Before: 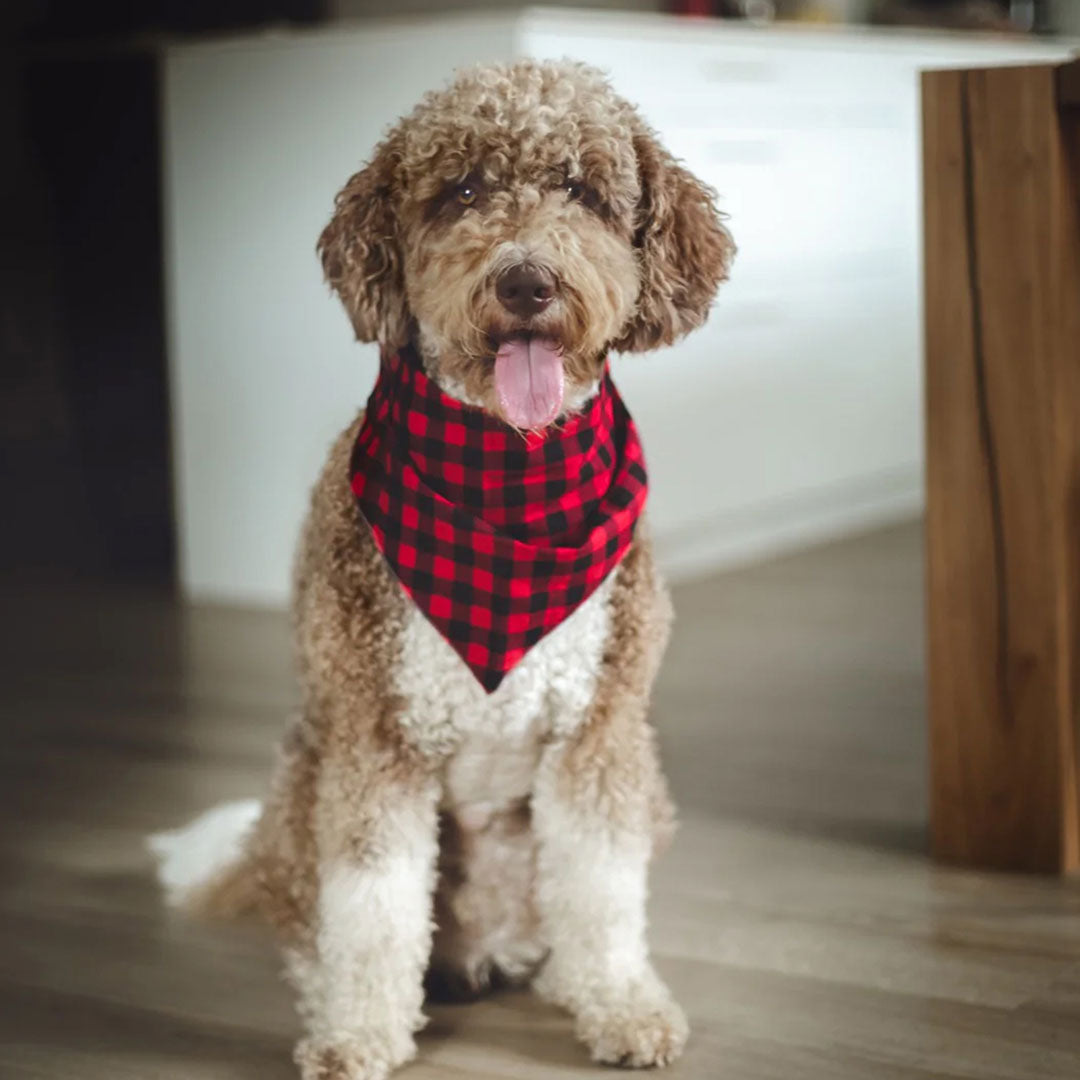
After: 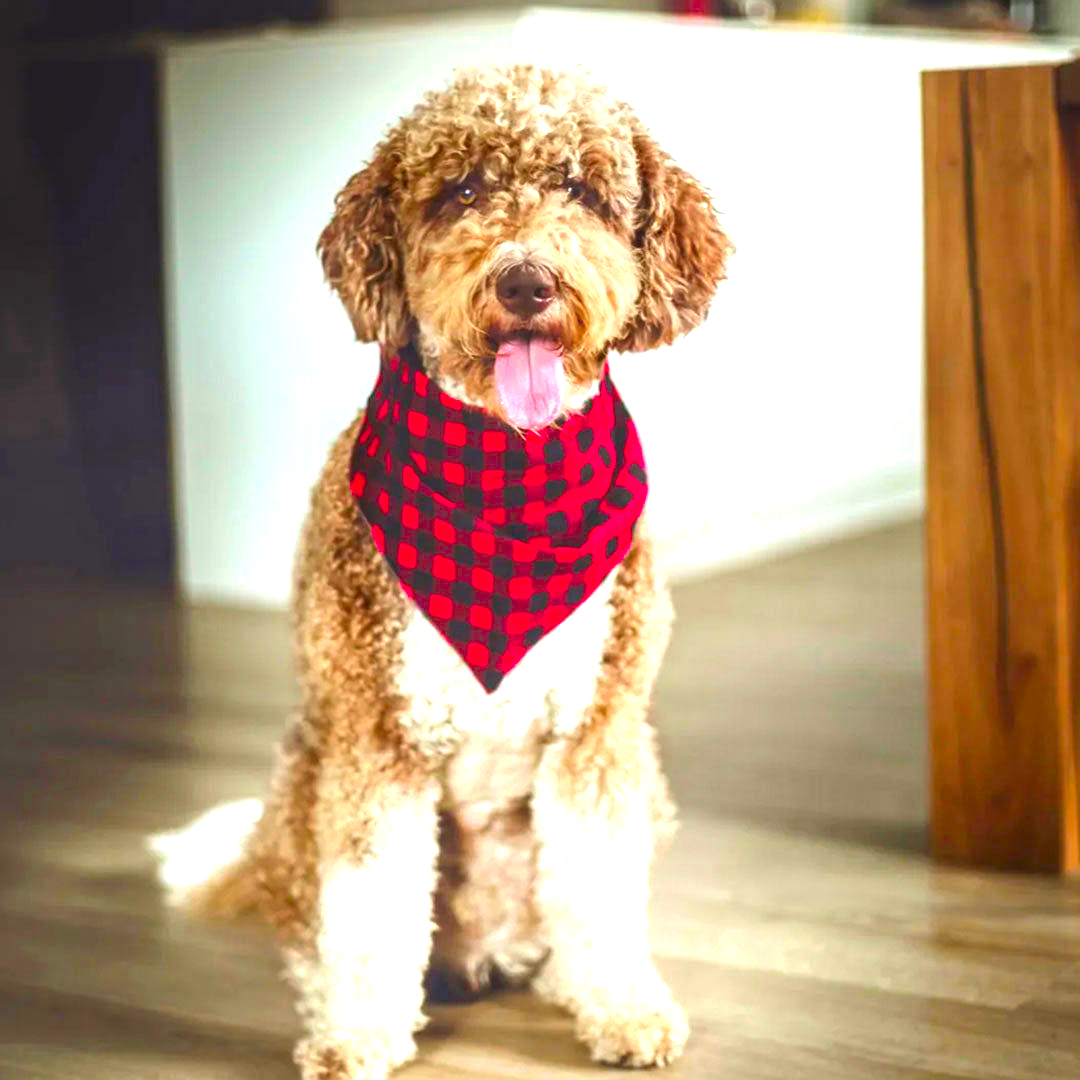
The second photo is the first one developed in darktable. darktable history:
local contrast: detail 130%
exposure: black level correction 0, exposure 1.105 EV, compensate exposure bias true, compensate highlight preservation false
color correction: highlights b* 0.032, saturation 1.83
